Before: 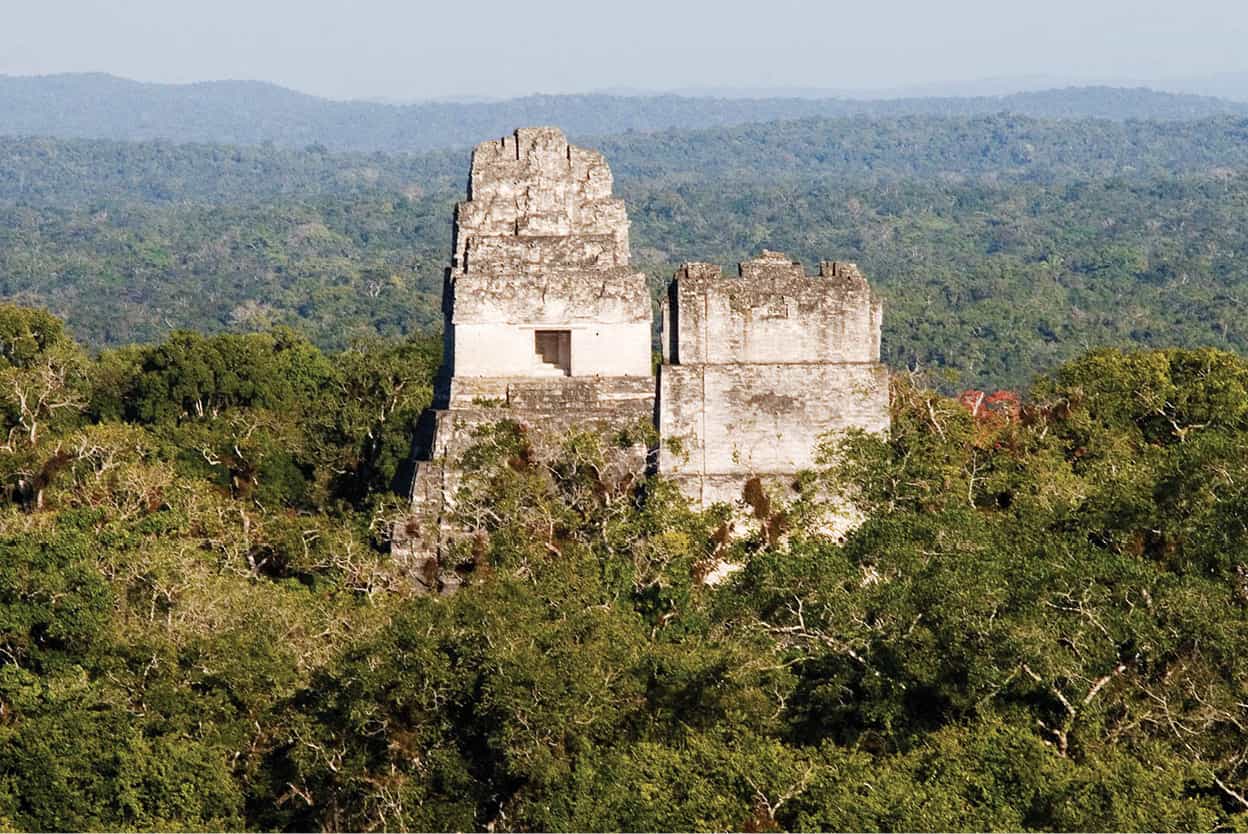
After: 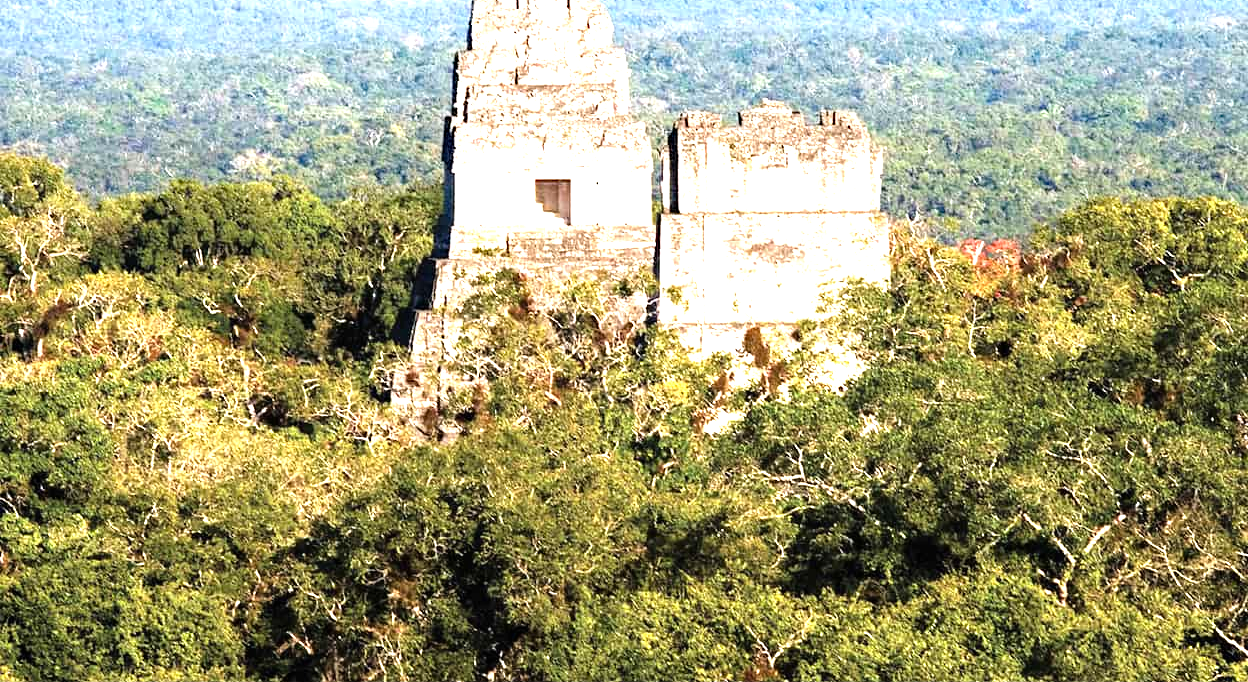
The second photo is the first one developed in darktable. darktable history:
tone equalizer: -8 EV -0.76 EV, -7 EV -0.738 EV, -6 EV -0.581 EV, -5 EV -0.39 EV, -3 EV 0.368 EV, -2 EV 0.6 EV, -1 EV 0.695 EV, +0 EV 0.736 EV
haze removal: compatibility mode true, adaptive false
exposure: black level correction 0, exposure 0.947 EV, compensate highlight preservation false
crop and rotate: top 18.176%
